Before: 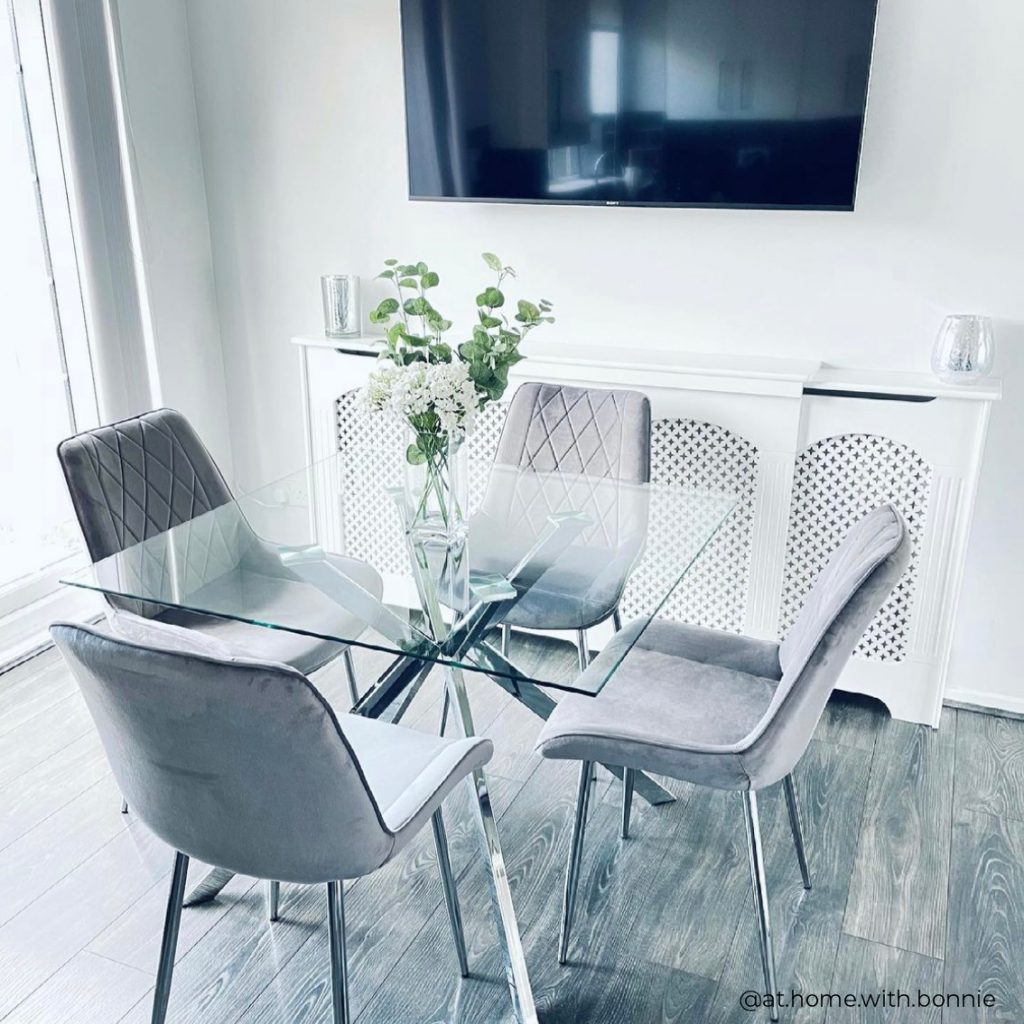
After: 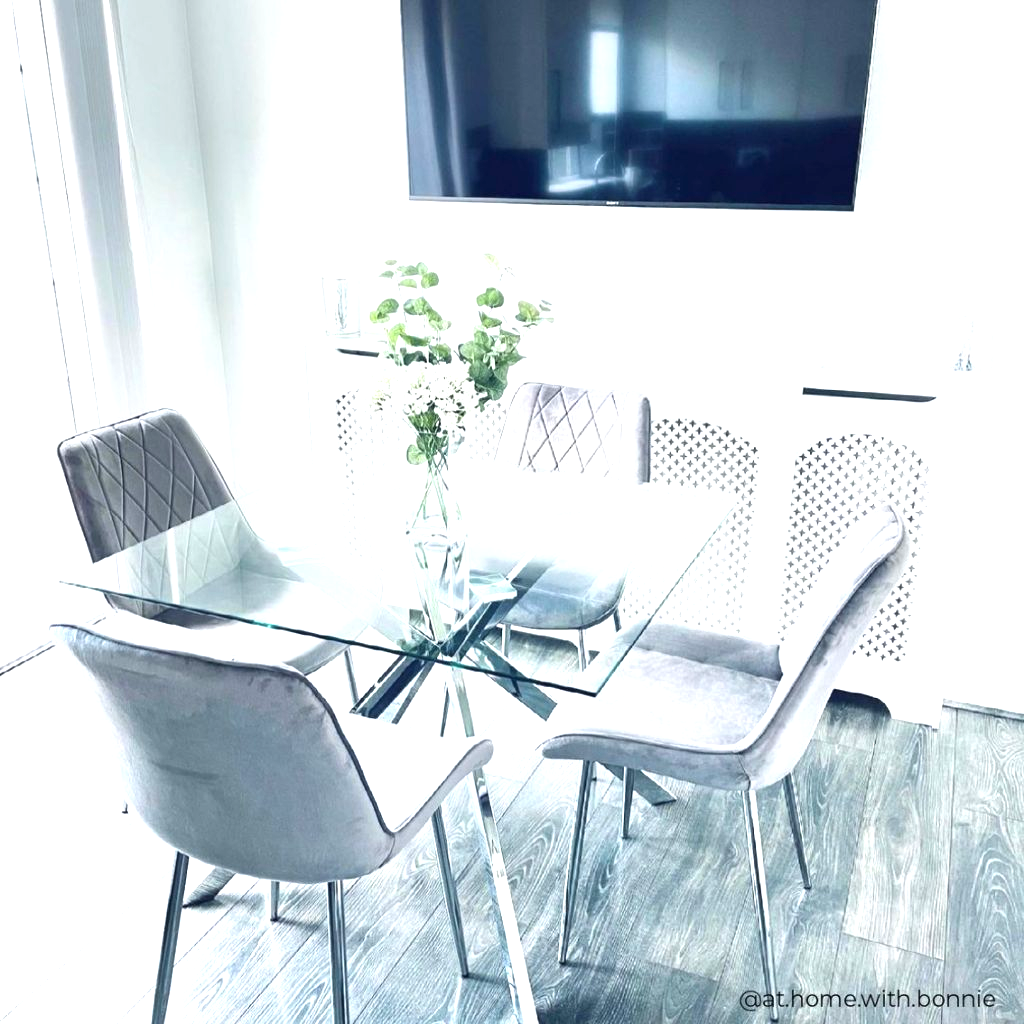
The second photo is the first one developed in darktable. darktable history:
exposure: black level correction -0.001, exposure 0.904 EV, compensate highlight preservation false
